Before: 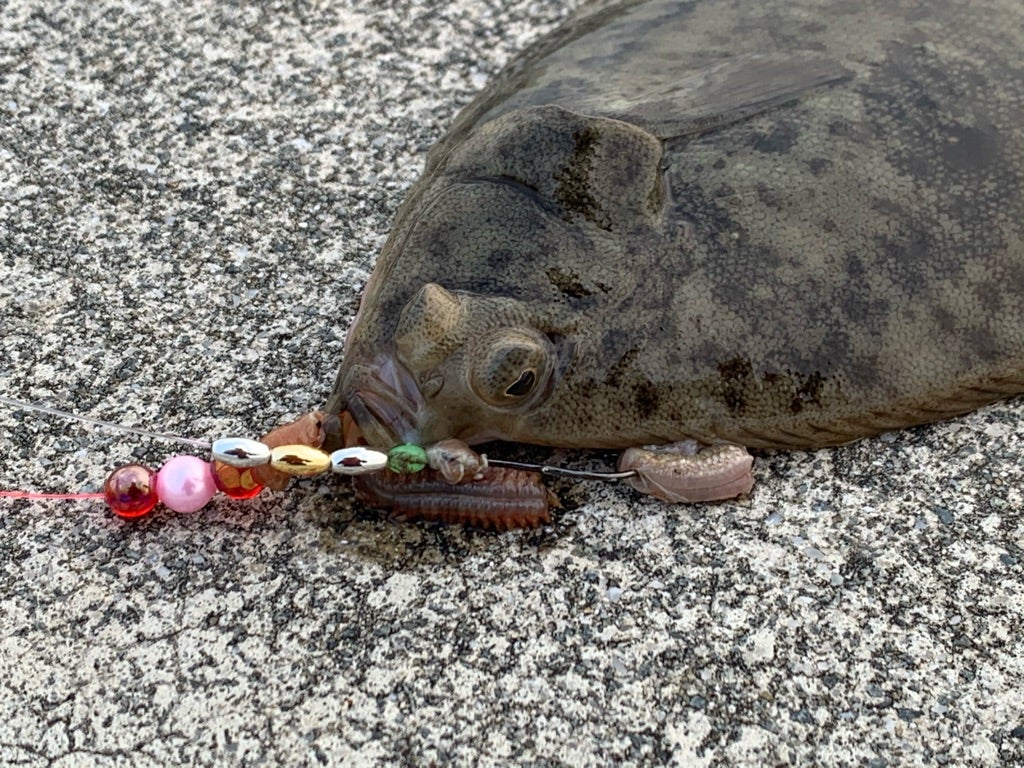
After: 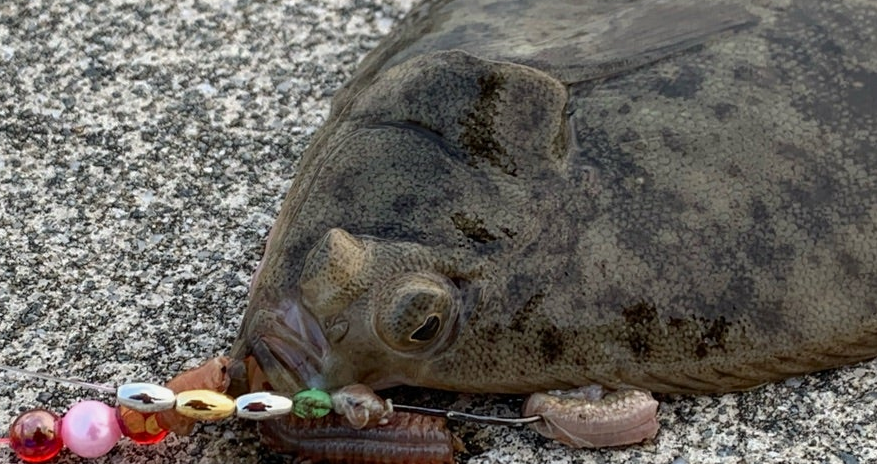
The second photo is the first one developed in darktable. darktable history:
crop and rotate: left 9.345%, top 7.22%, right 4.982%, bottom 32.331%
shadows and highlights: shadows -20, white point adjustment -2, highlights -35
